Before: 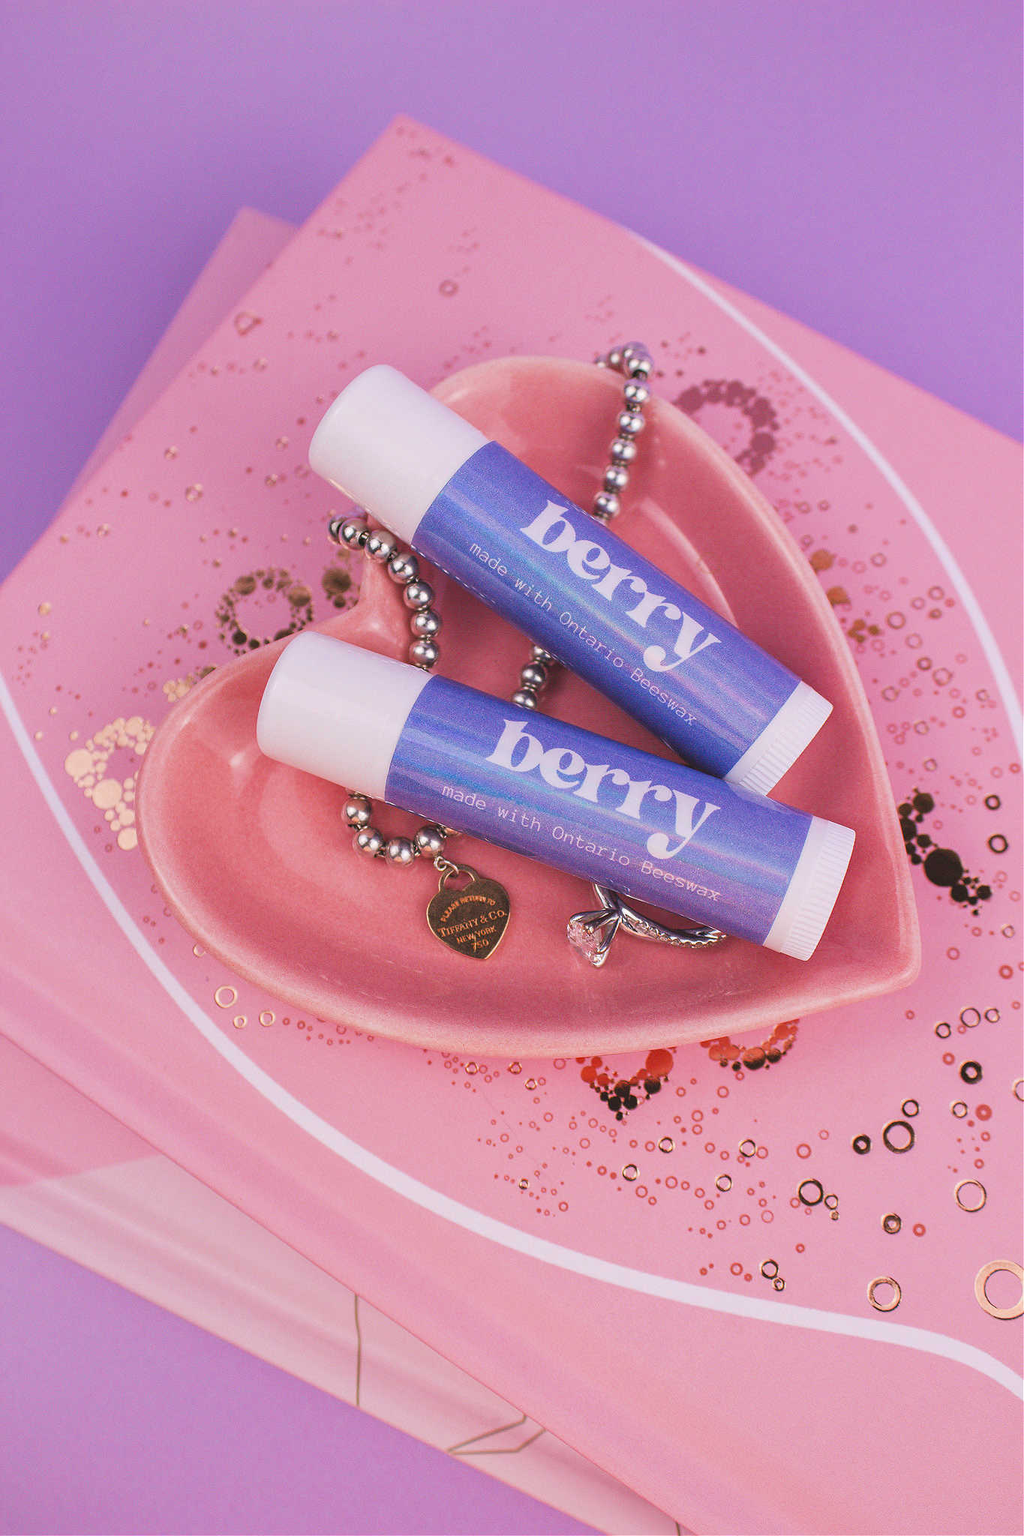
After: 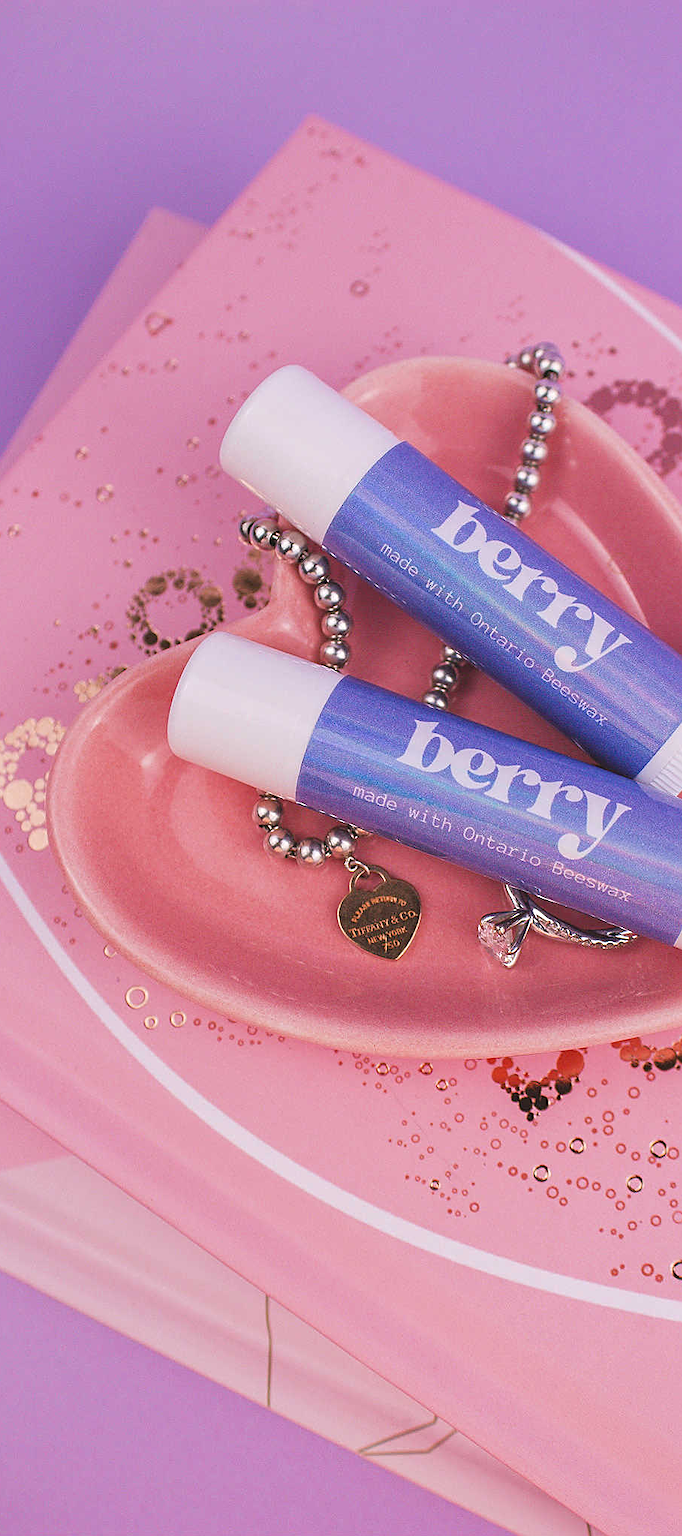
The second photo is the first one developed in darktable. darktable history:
crop and rotate: left 8.786%, right 24.548%
sharpen: on, module defaults
